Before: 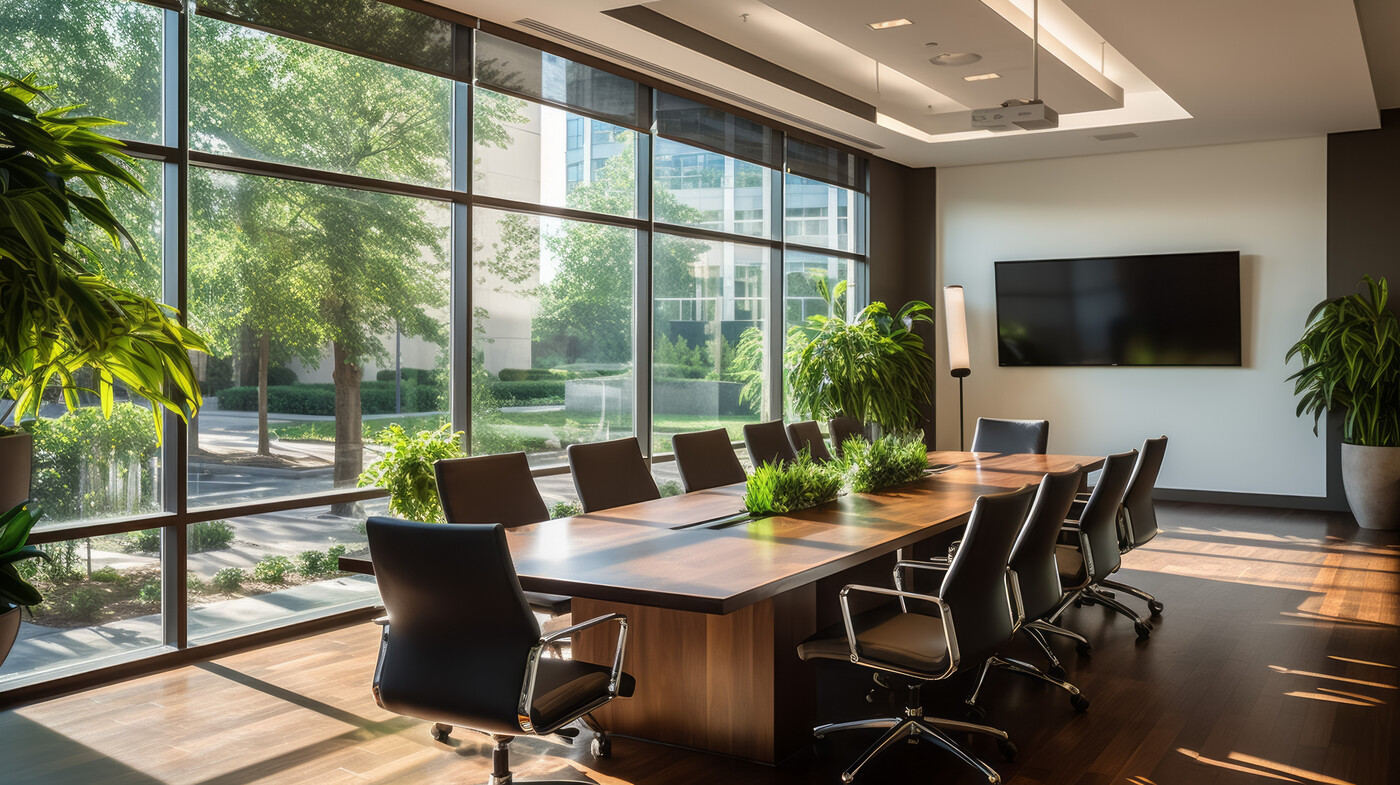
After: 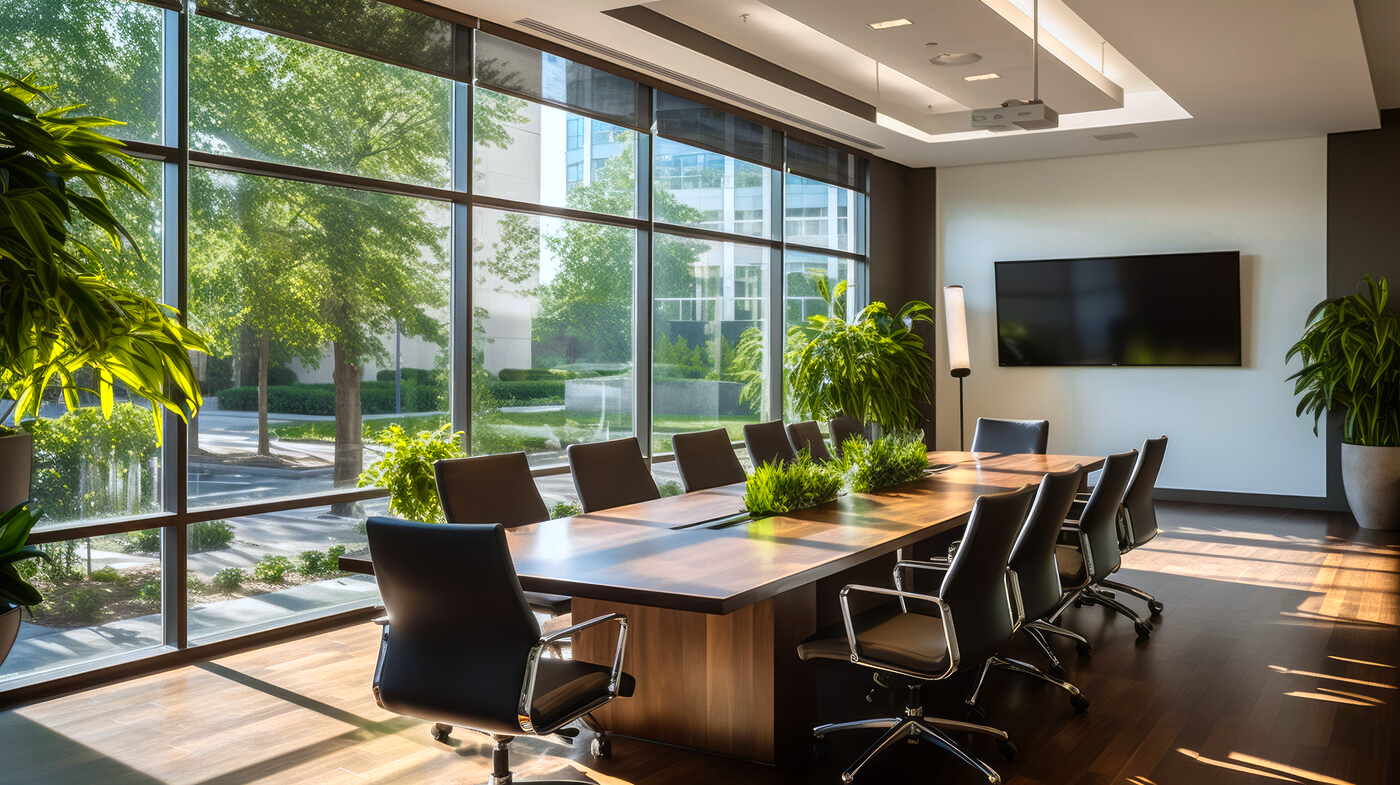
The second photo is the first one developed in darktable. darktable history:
white balance: red 0.967, blue 1.049
color zones: curves: ch0 [(0.099, 0.624) (0.257, 0.596) (0.384, 0.376) (0.529, 0.492) (0.697, 0.564) (0.768, 0.532) (0.908, 0.644)]; ch1 [(0.112, 0.564) (0.254, 0.612) (0.432, 0.676) (0.592, 0.456) (0.743, 0.684) (0.888, 0.536)]; ch2 [(0.25, 0.5) (0.469, 0.36) (0.75, 0.5)]
